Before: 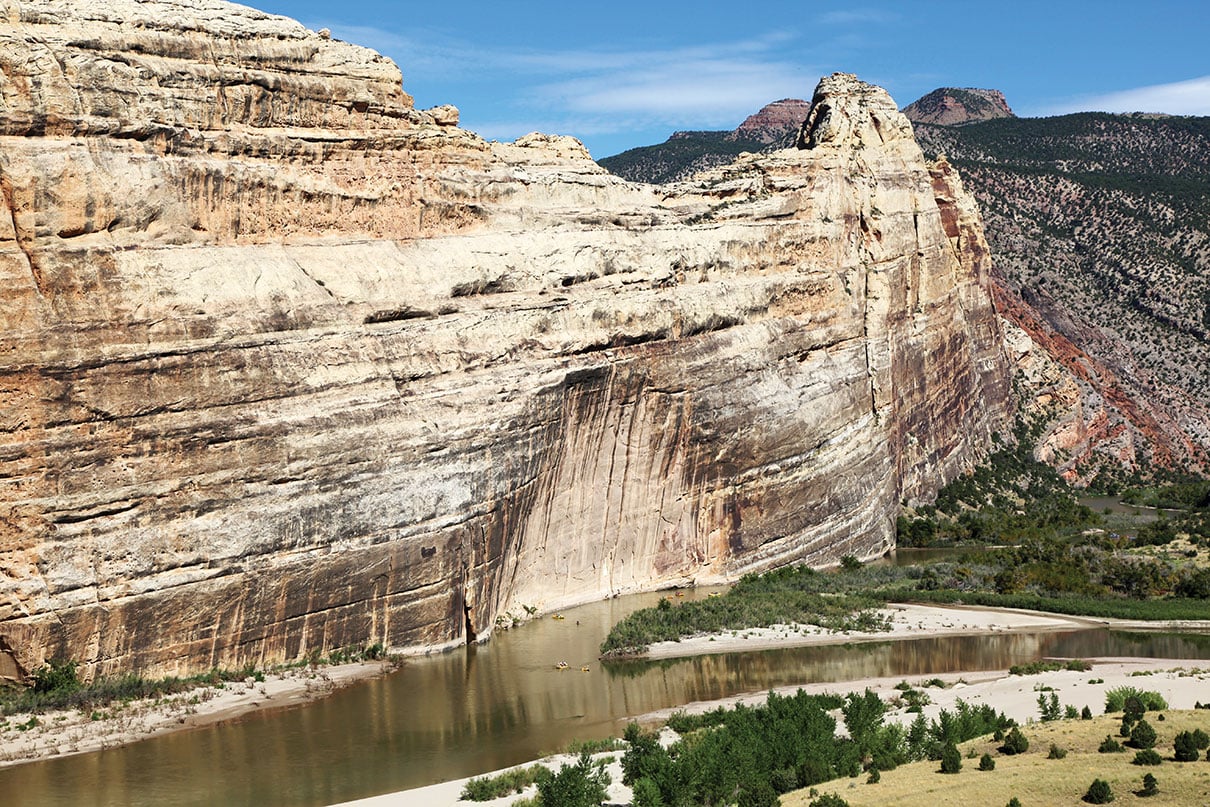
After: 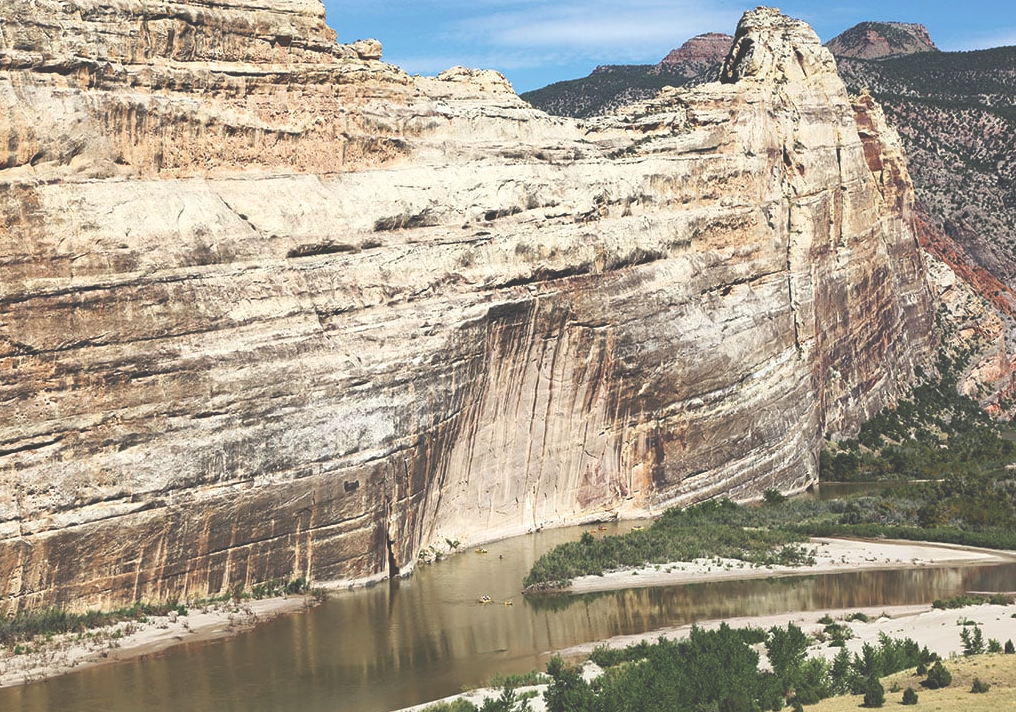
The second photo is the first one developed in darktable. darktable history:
crop: left 6.446%, top 8.188%, right 9.538%, bottom 3.548%
exposure: black level correction -0.041, exposure 0.064 EV, compensate highlight preservation false
